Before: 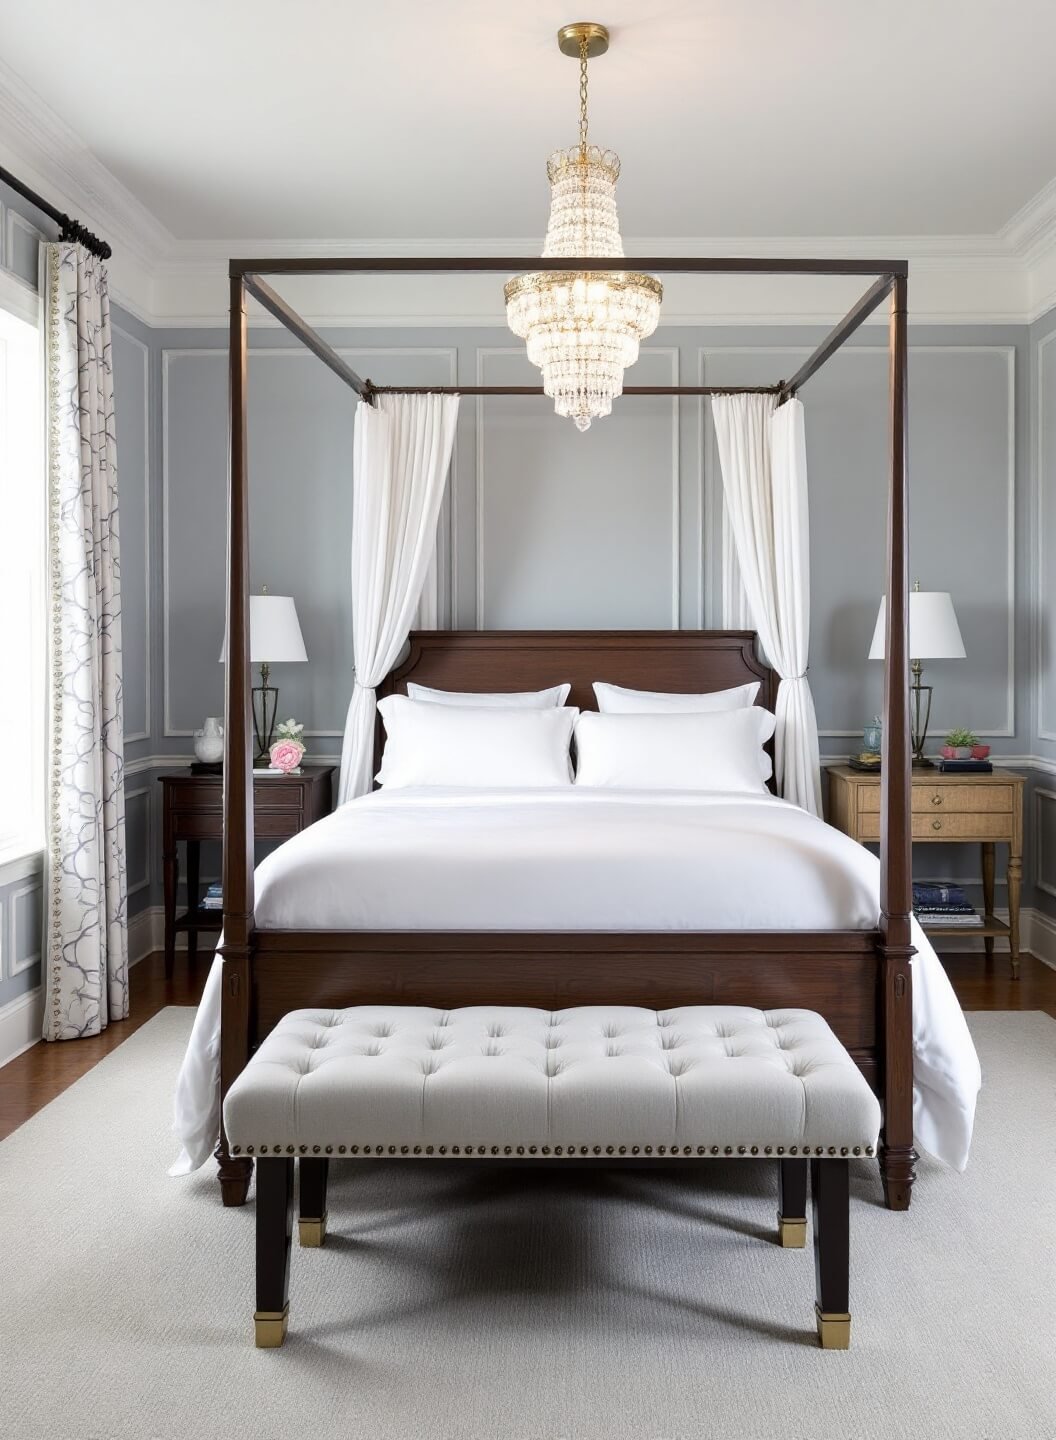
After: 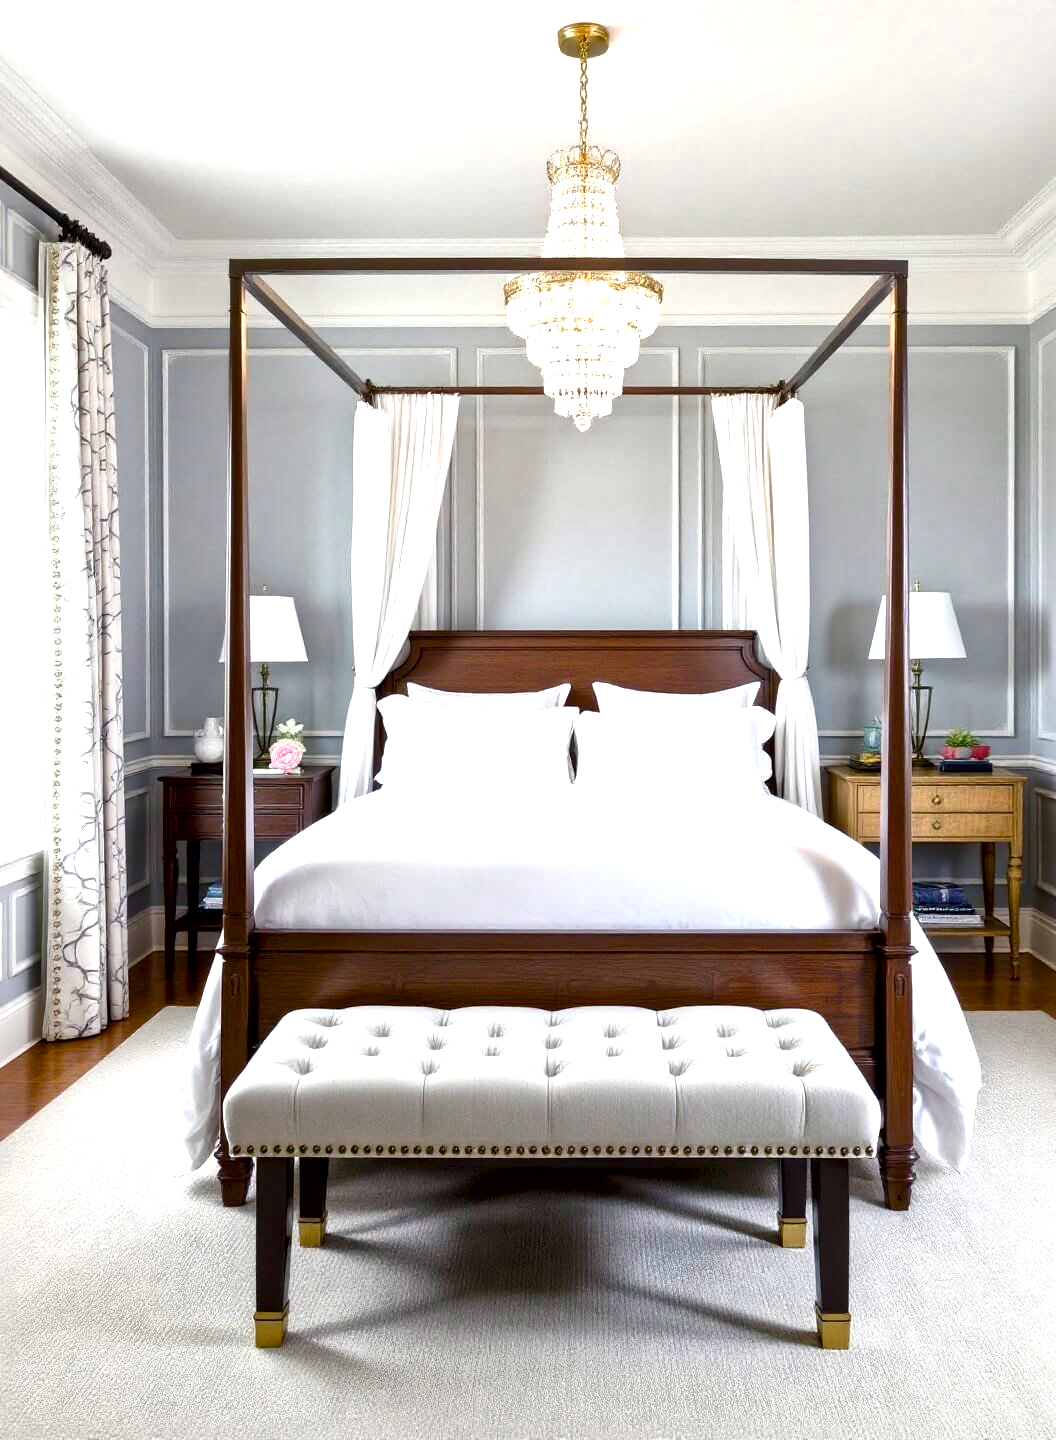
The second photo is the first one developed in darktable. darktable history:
color balance rgb: linear chroma grading › shadows -2.2%, linear chroma grading › highlights -15%, linear chroma grading › global chroma -10%, linear chroma grading › mid-tones -10%, perceptual saturation grading › global saturation 45%, perceptual saturation grading › highlights -50%, perceptual saturation grading › shadows 30%, perceptual brilliance grading › global brilliance 18%, global vibrance 45%
local contrast: mode bilateral grid, contrast 20, coarseness 19, detail 163%, midtone range 0.2
